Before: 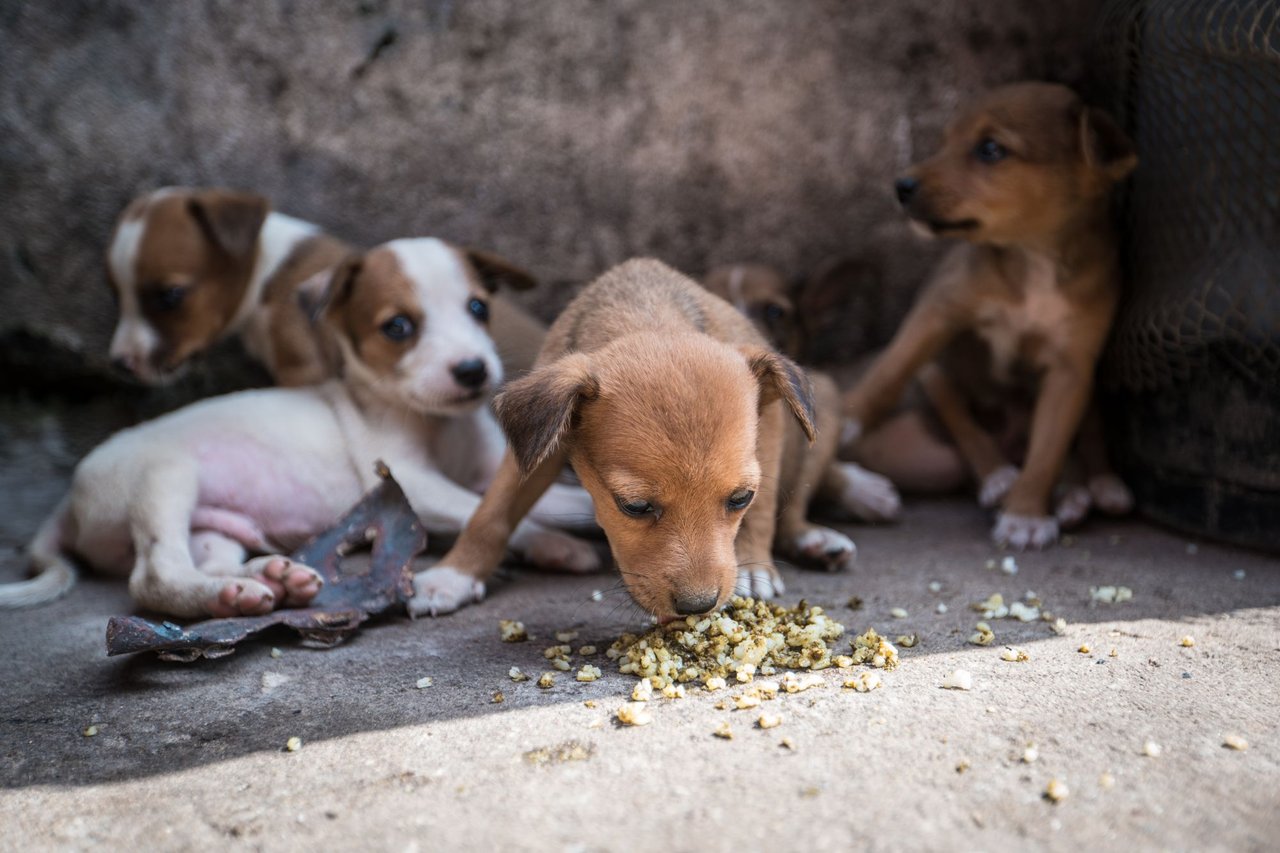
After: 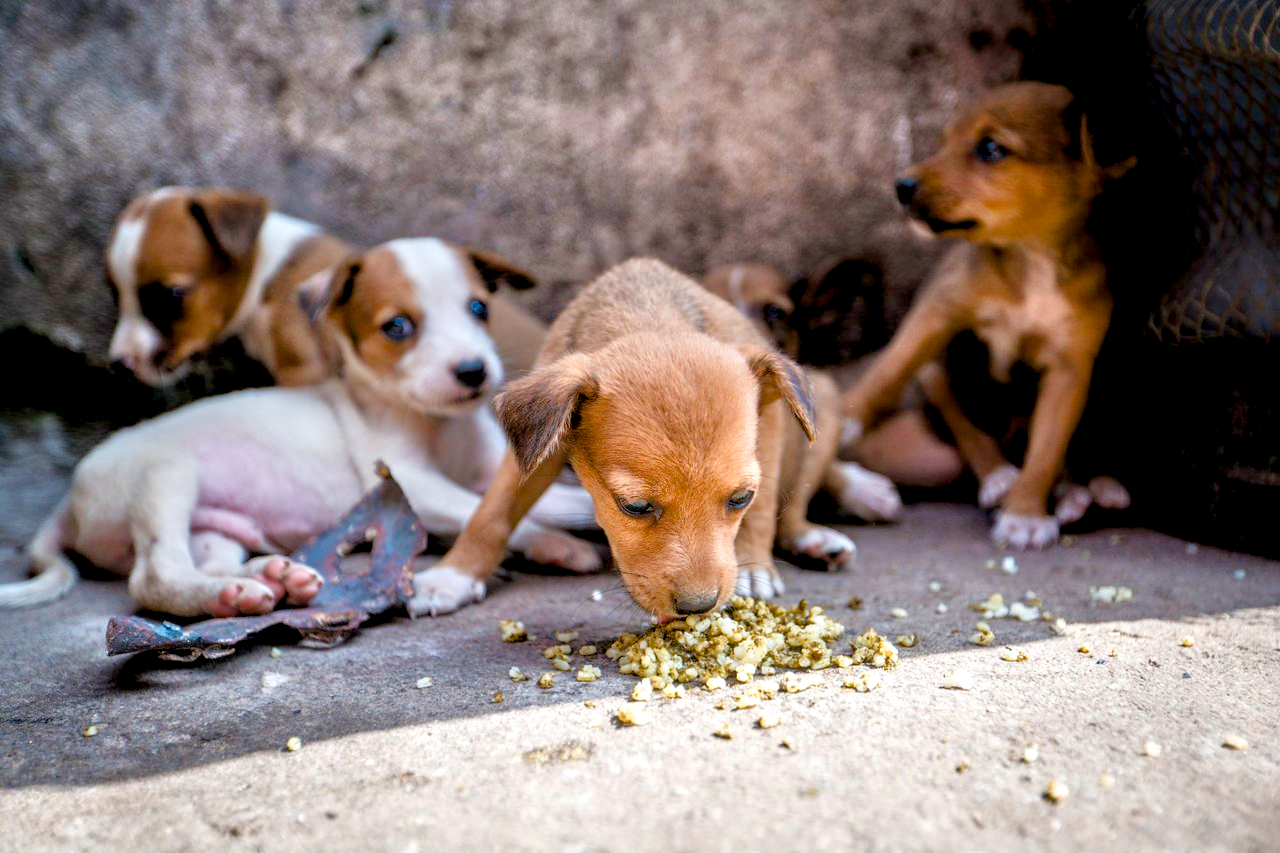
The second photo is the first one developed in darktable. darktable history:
color balance rgb: shadows lift › luminance -9.41%, highlights gain › luminance 17.6%, global offset › luminance -1.45%, perceptual saturation grading › highlights -17.77%, perceptual saturation grading › mid-tones 33.1%, perceptual saturation grading › shadows 50.52%, global vibrance 24.22%
tone equalizer: -7 EV 0.15 EV, -6 EV 0.6 EV, -5 EV 1.15 EV, -4 EV 1.33 EV, -3 EV 1.15 EV, -2 EV 0.6 EV, -1 EV 0.15 EV, mask exposure compensation -0.5 EV
